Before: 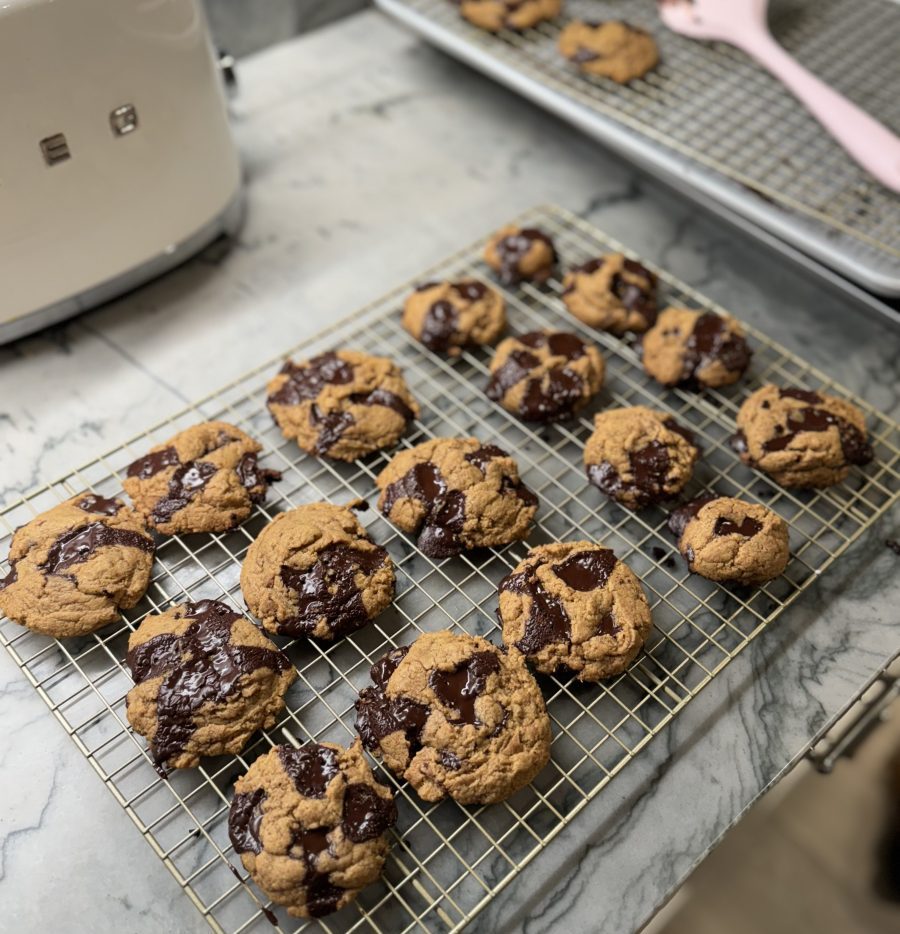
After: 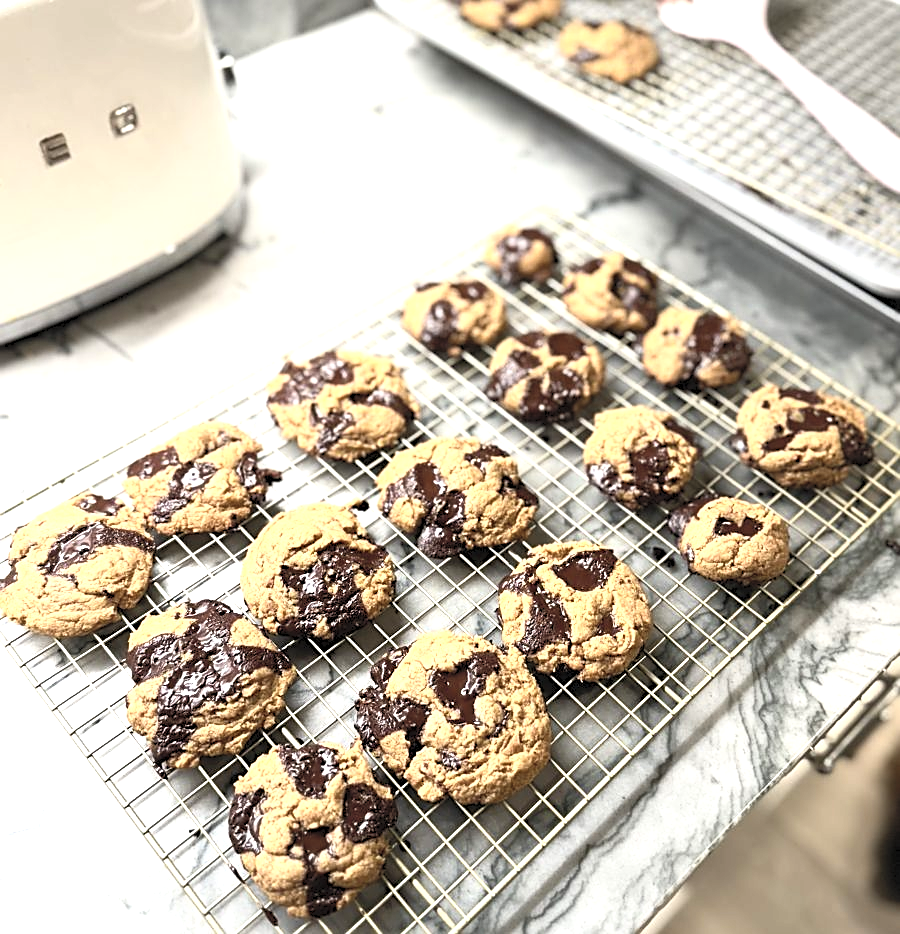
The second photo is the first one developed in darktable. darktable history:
contrast brightness saturation: contrast 0.384, brightness 0.544
exposure: exposure -0.171 EV, compensate exposure bias true, compensate highlight preservation false
levels: levels [0, 0.43, 0.859]
sharpen: on, module defaults
